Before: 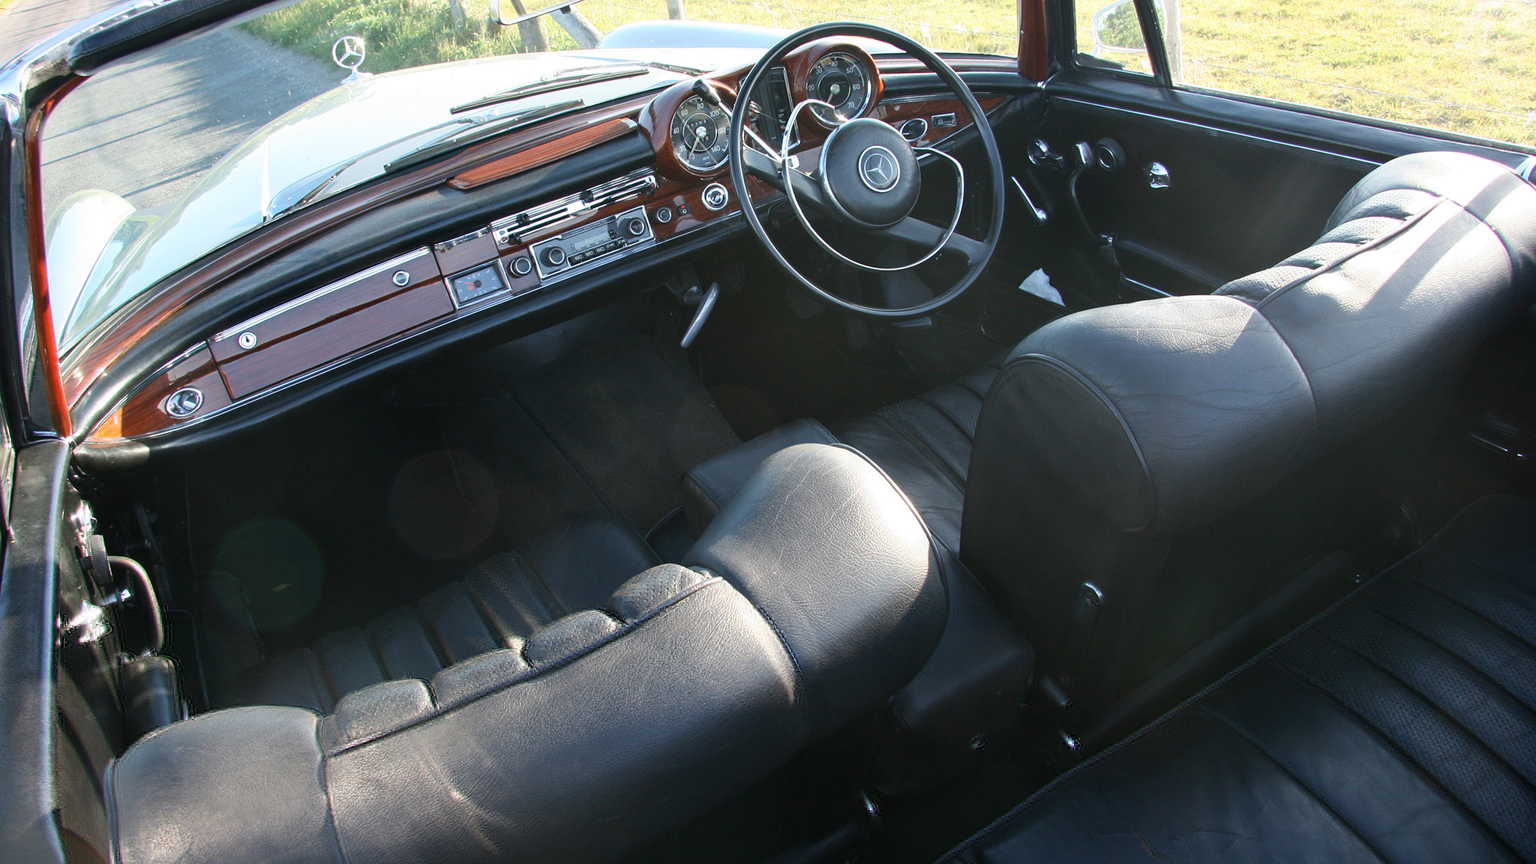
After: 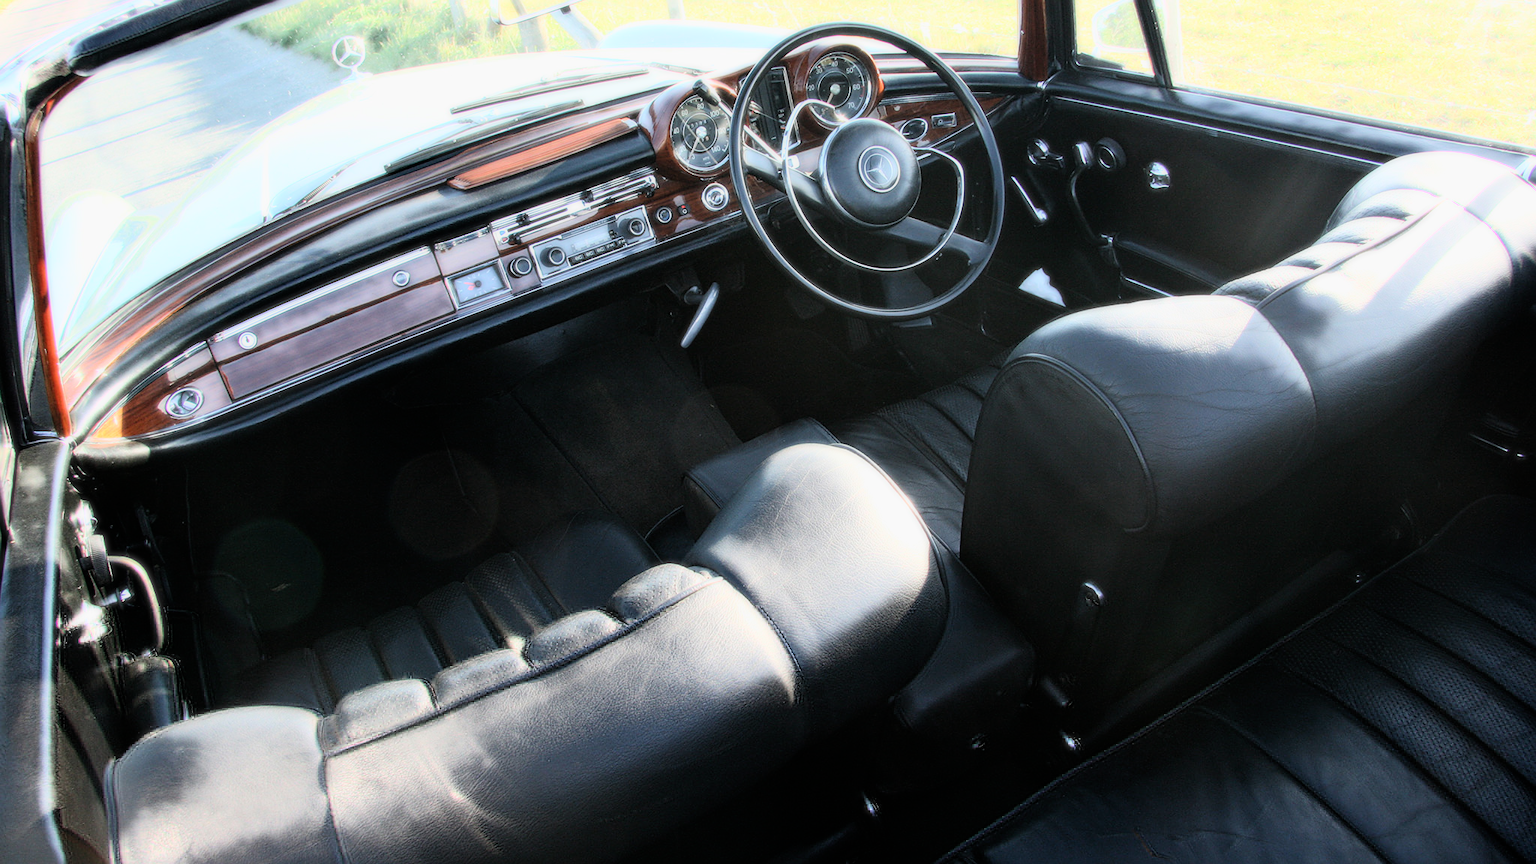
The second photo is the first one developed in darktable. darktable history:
exposure: compensate highlight preservation false
bloom: size 0%, threshold 54.82%, strength 8.31%
sharpen: on, module defaults
white balance: emerald 1
filmic rgb: black relative exposure -7.15 EV, white relative exposure 5.36 EV, hardness 3.02, color science v6 (2022)
